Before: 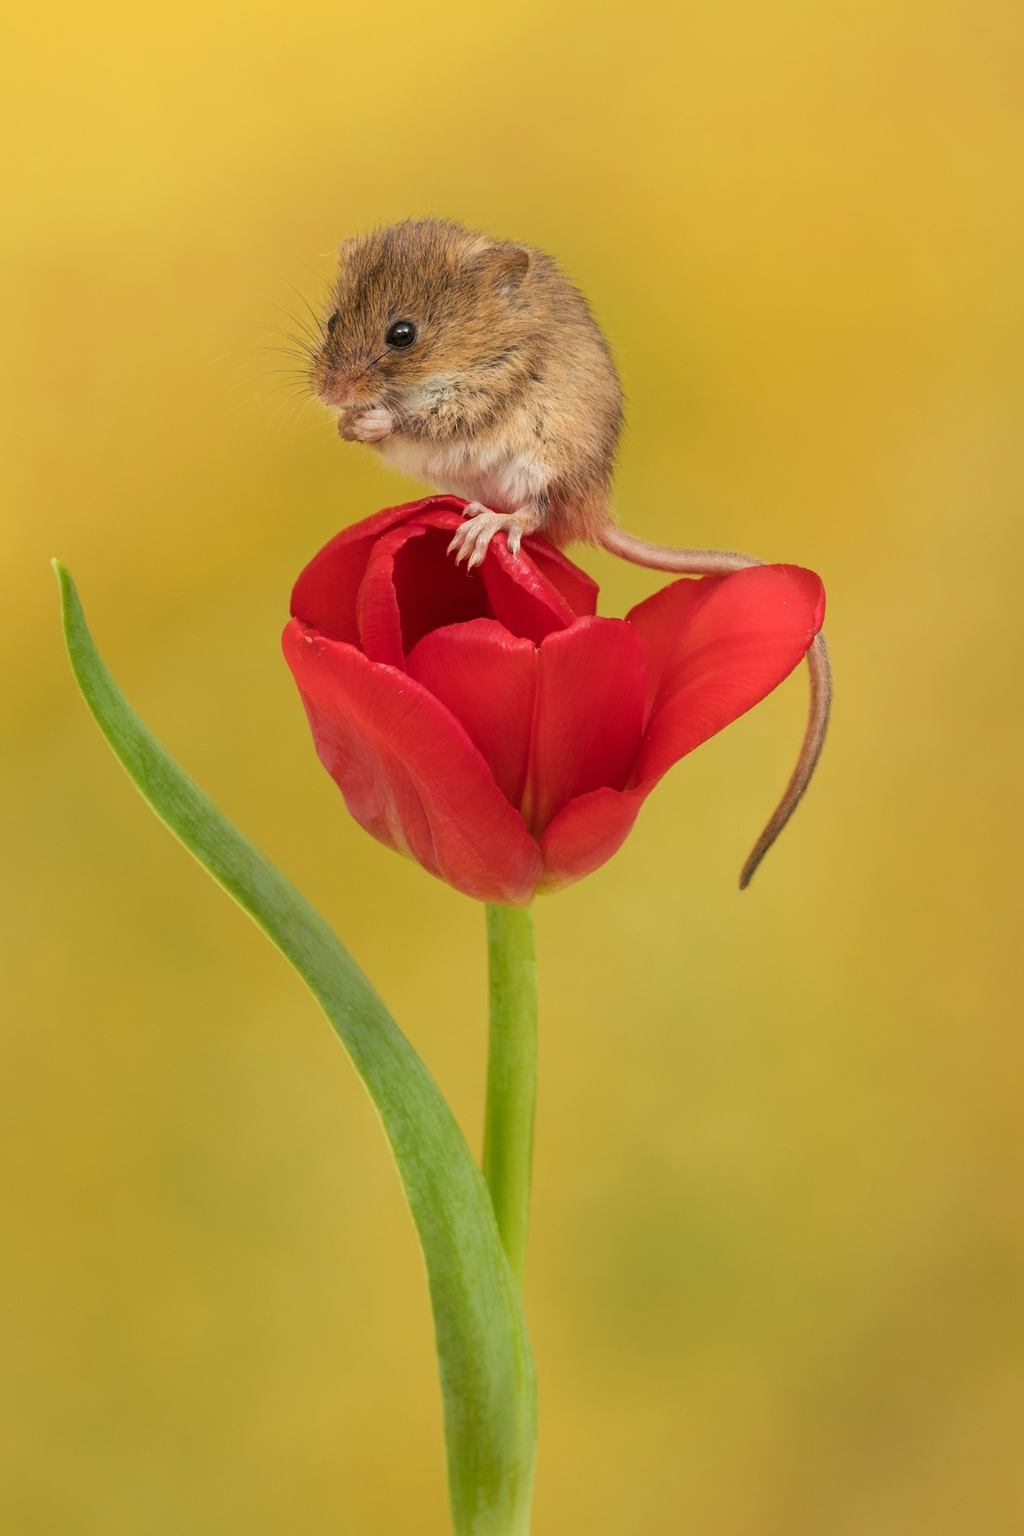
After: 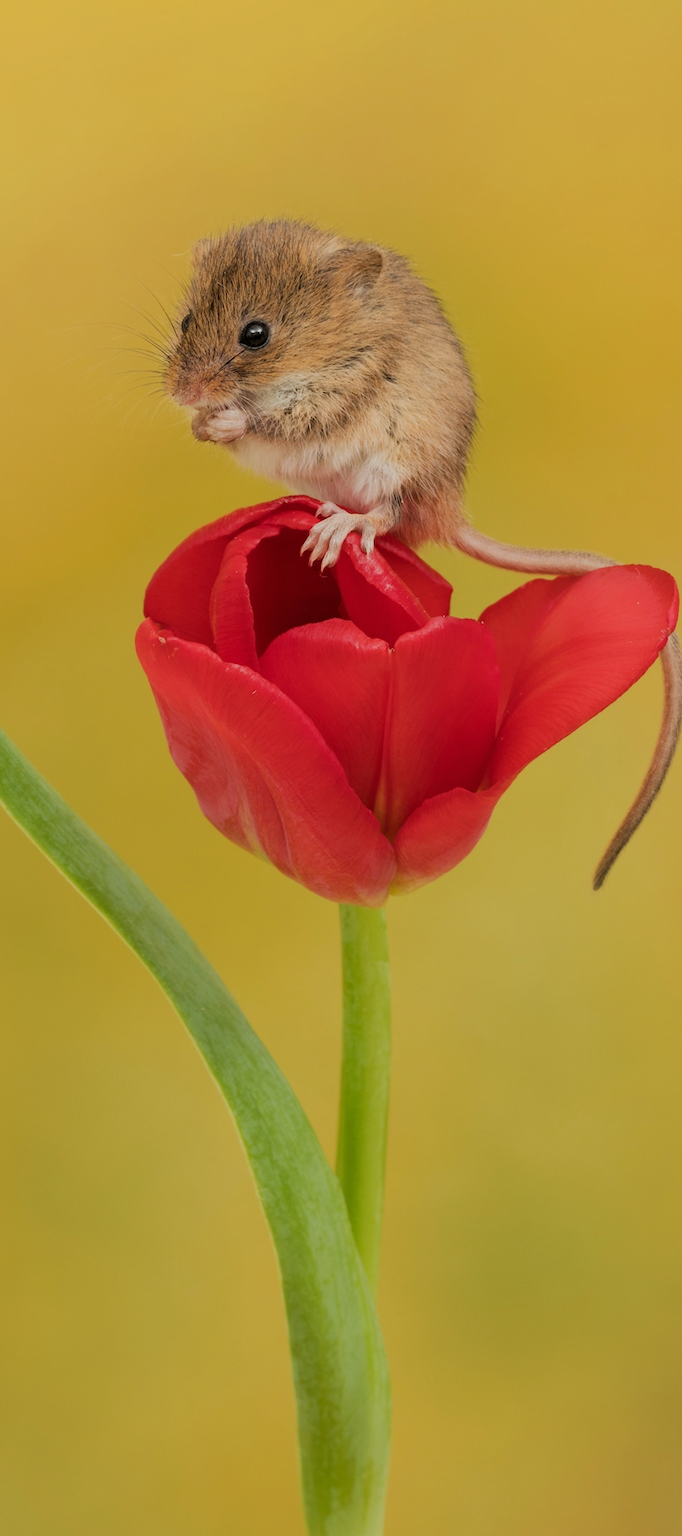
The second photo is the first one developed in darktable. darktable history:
filmic rgb: black relative exposure -7.65 EV, white relative exposure 4.56 EV, hardness 3.61
crop and rotate: left 14.377%, right 18.987%
